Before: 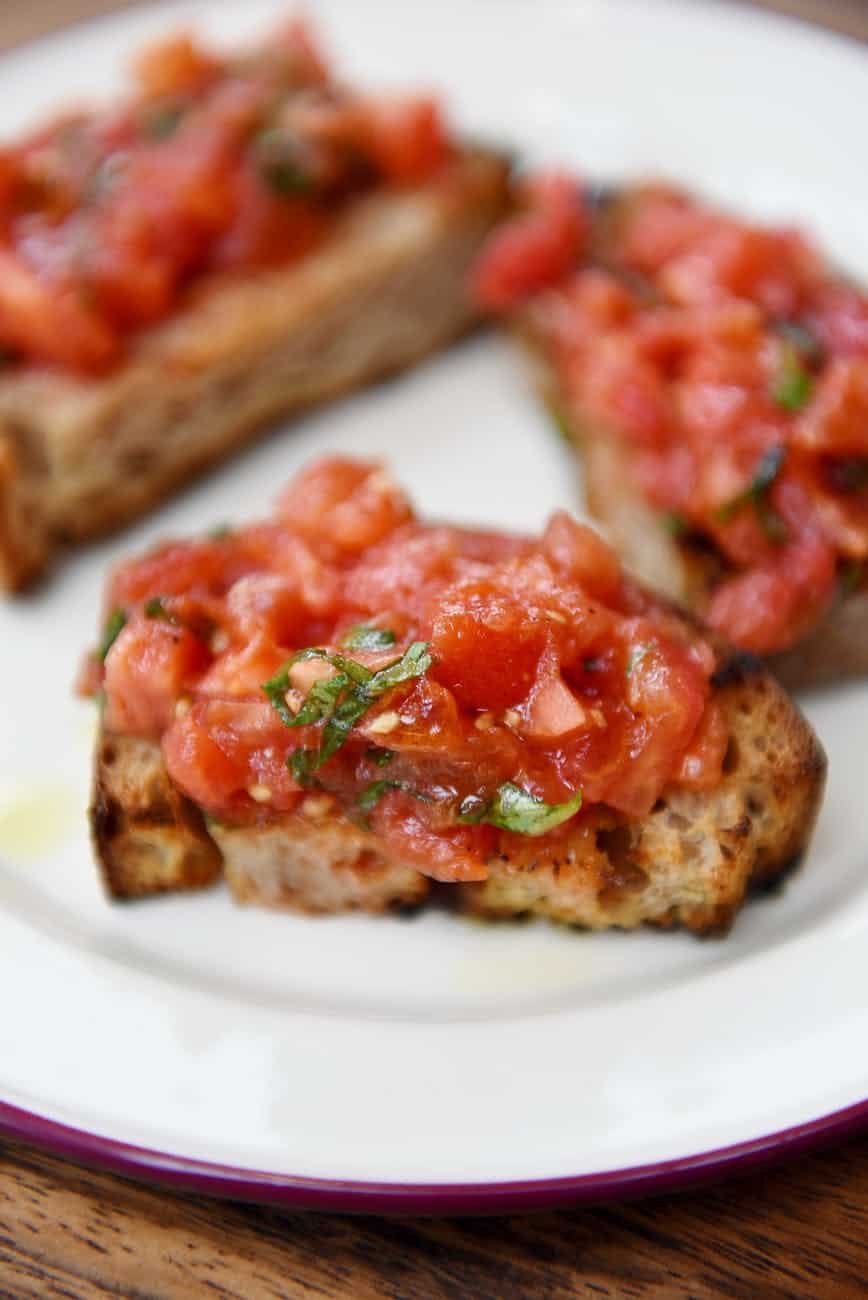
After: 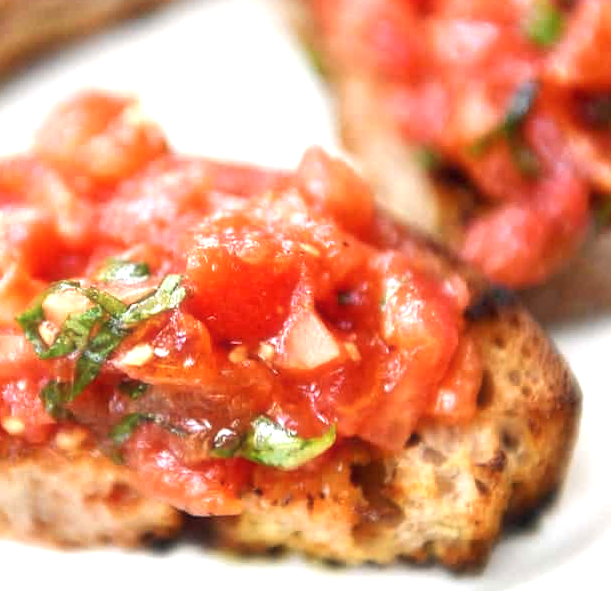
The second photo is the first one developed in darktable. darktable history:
haze removal: strength -0.1, adaptive false
rotate and perspective: rotation 0.226°, lens shift (vertical) -0.042, crop left 0.023, crop right 0.982, crop top 0.006, crop bottom 0.994
crop and rotate: left 27.938%, top 27.046%, bottom 27.046%
tone equalizer: on, module defaults
exposure: black level correction 0, exposure 1 EV, compensate highlight preservation false
